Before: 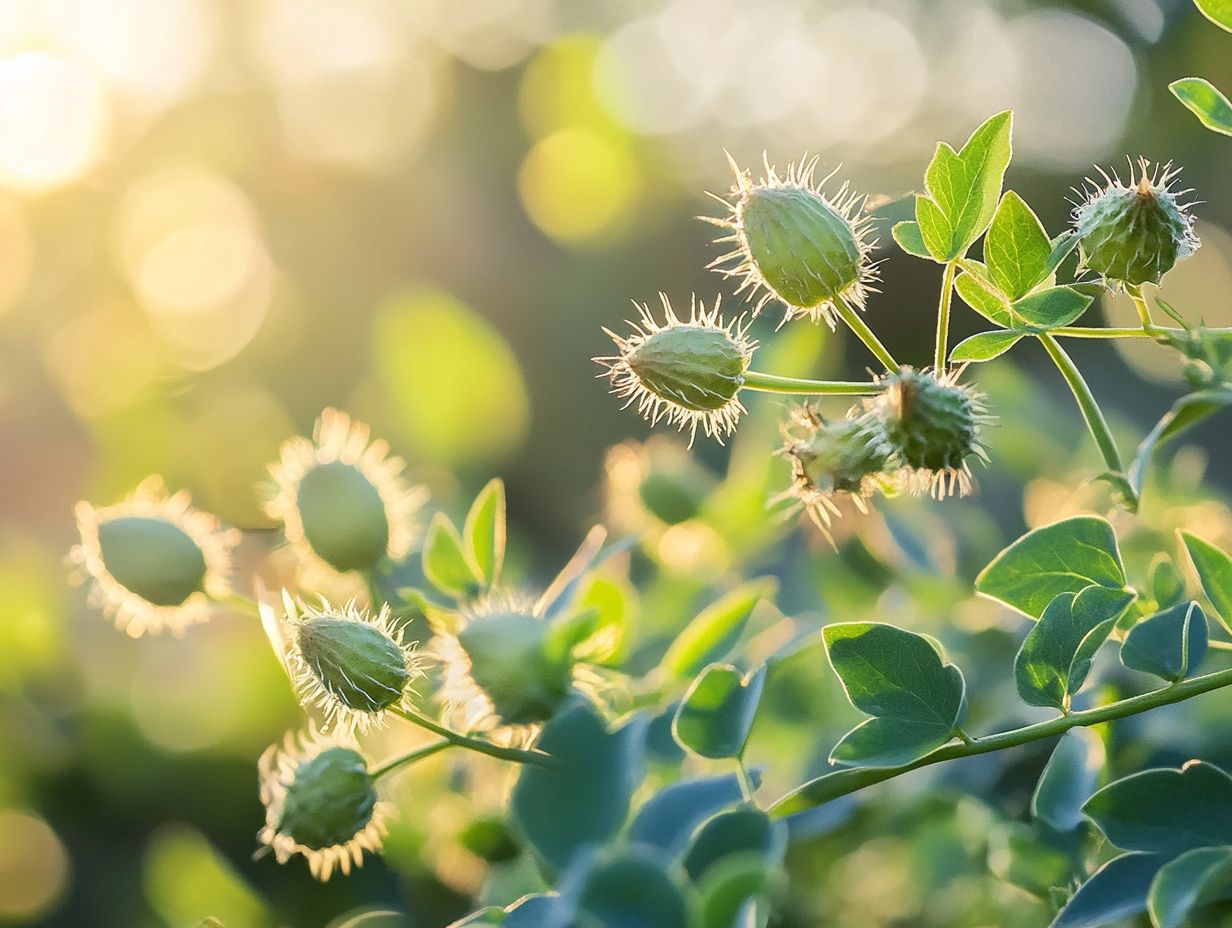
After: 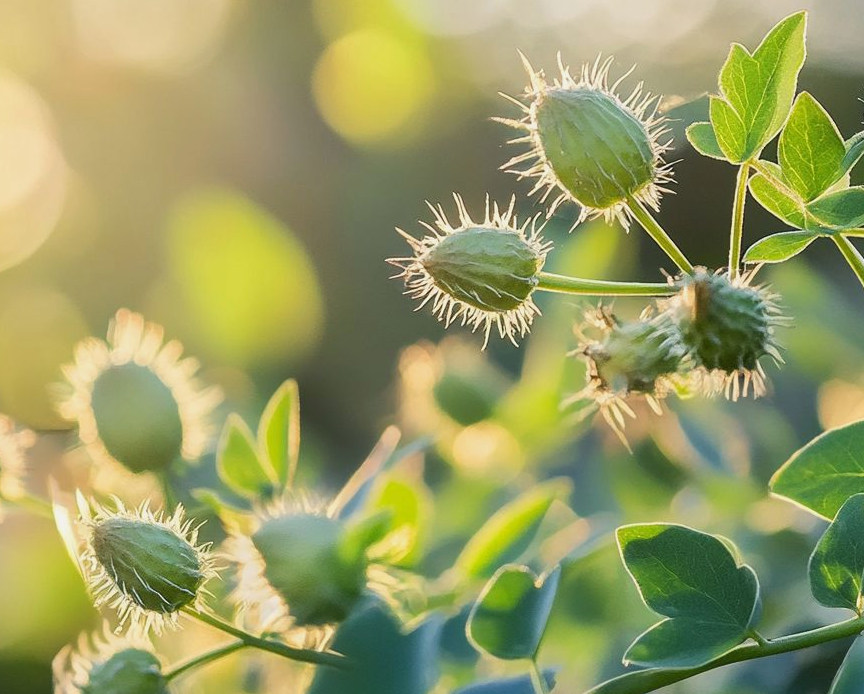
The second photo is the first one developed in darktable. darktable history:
exposure: exposure -0.153 EV, compensate highlight preservation false
crop and rotate: left 16.755%, top 10.729%, right 13.047%, bottom 14.419%
